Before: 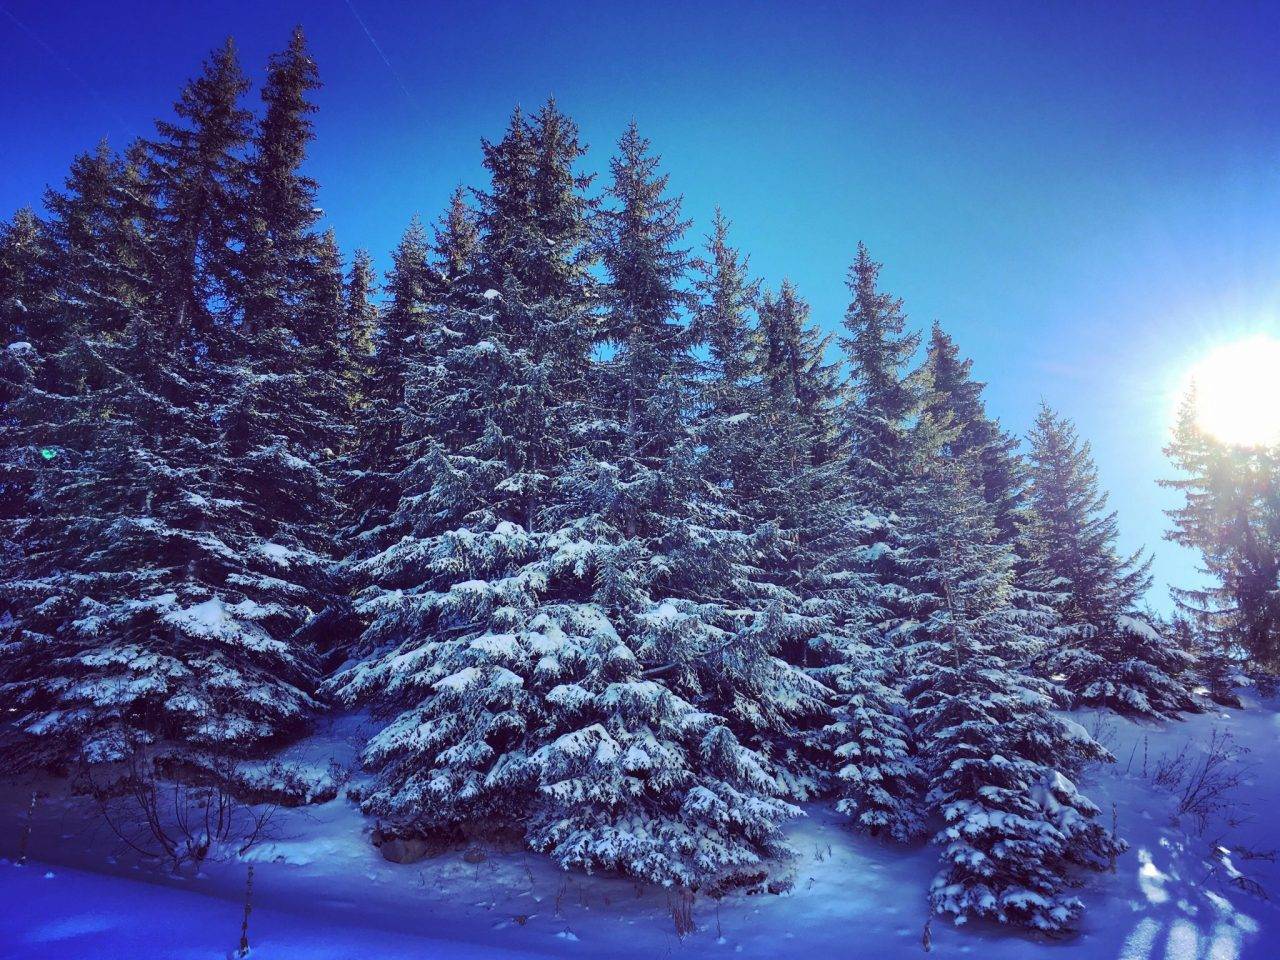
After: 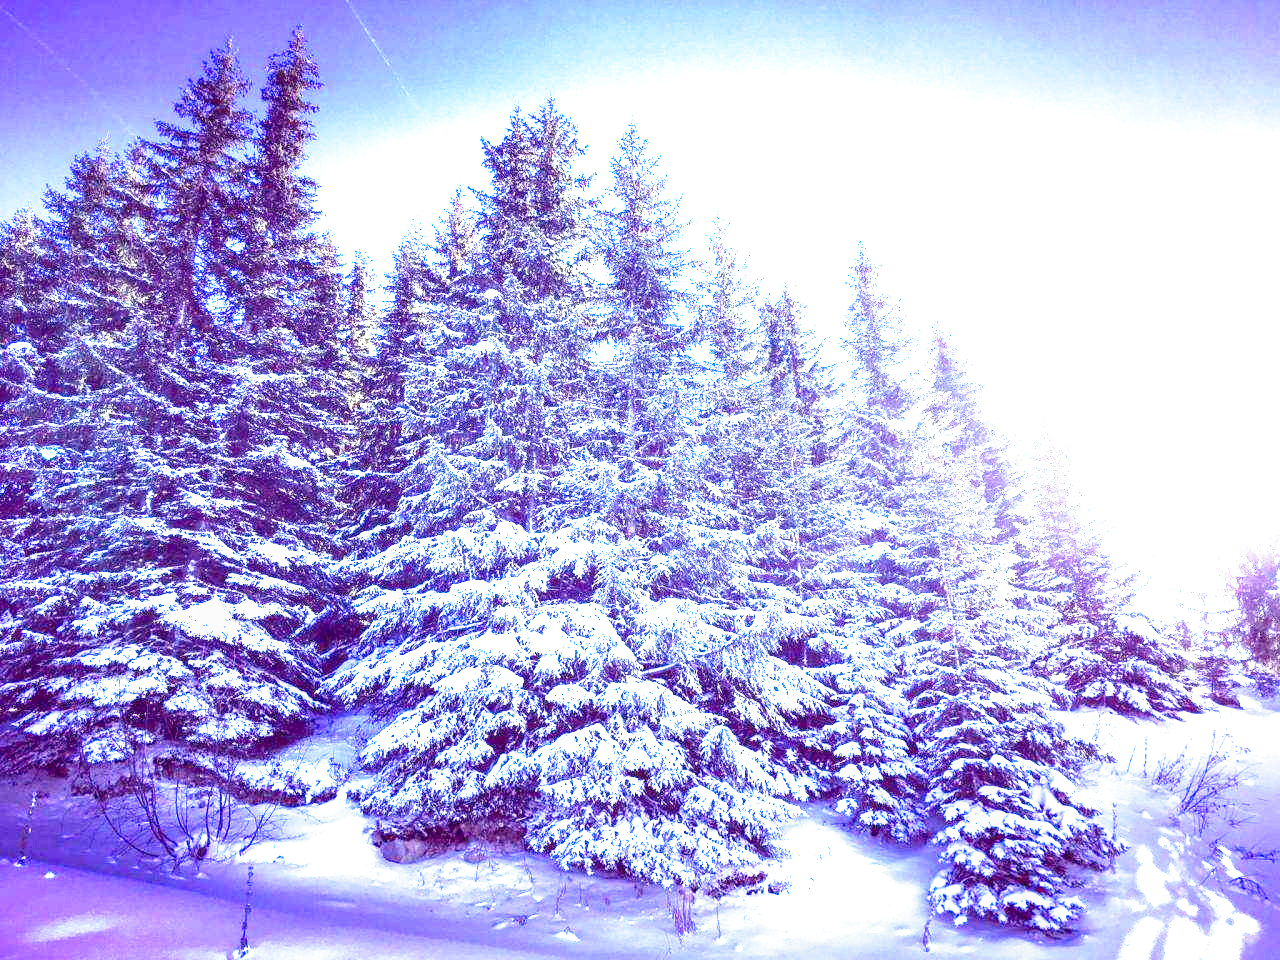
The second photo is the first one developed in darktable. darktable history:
exposure: black level correction 0, exposure 1.741 EV, compensate exposure bias true, compensate highlight preservation false
filmic rgb: middle gray luminance 8.8%, black relative exposure -6.3 EV, white relative exposure 2.7 EV, threshold 6 EV, target black luminance 0%, hardness 4.74, latitude 73.47%, contrast 1.332, shadows ↔ highlights balance 10.13%, add noise in highlights 0, preserve chrominance no, color science v3 (2019), use custom middle-gray values true, iterations of high-quality reconstruction 0, contrast in highlights soft, enable highlight reconstruction true
local contrast: on, module defaults
